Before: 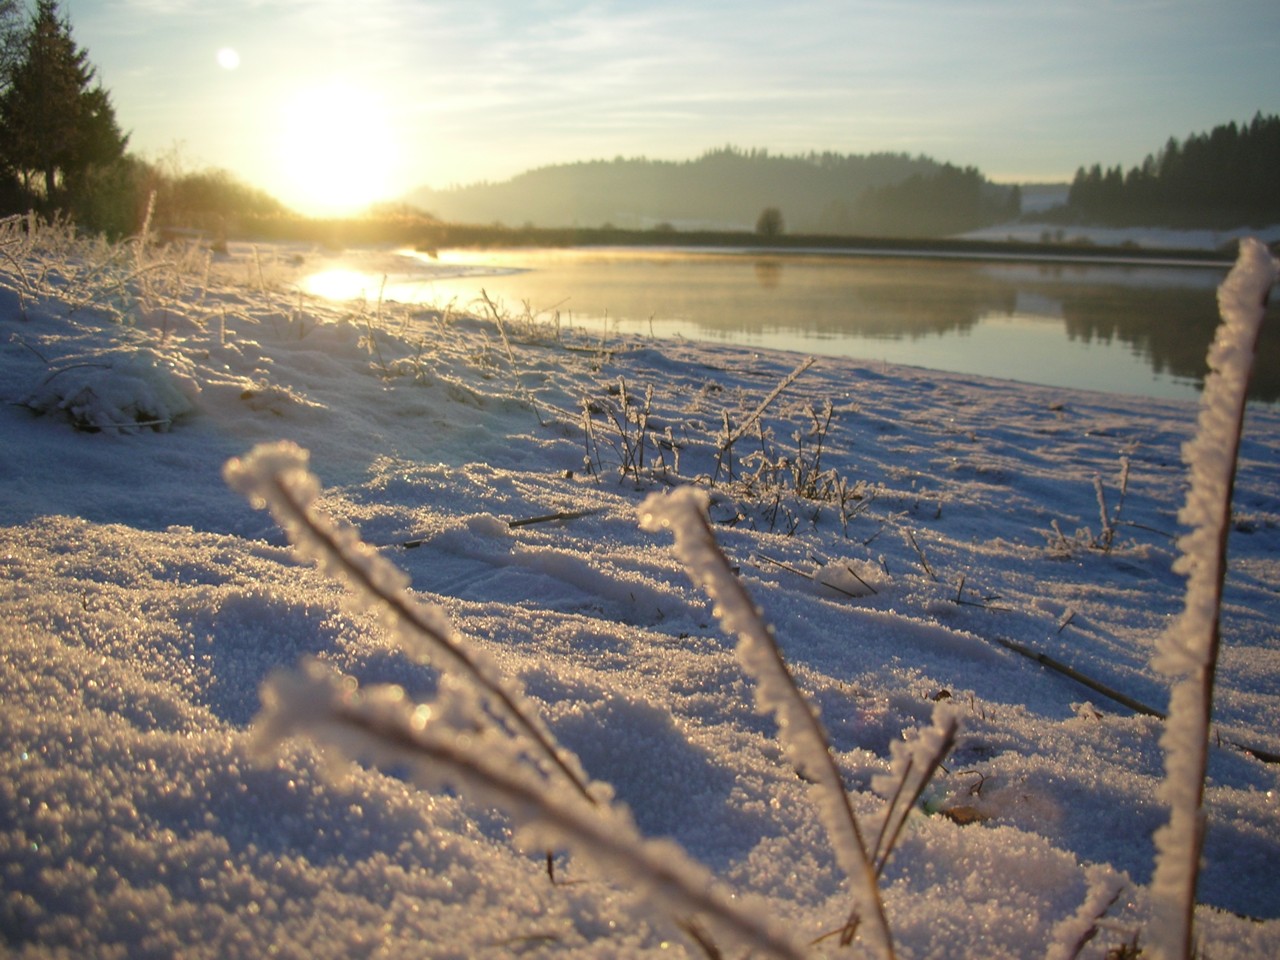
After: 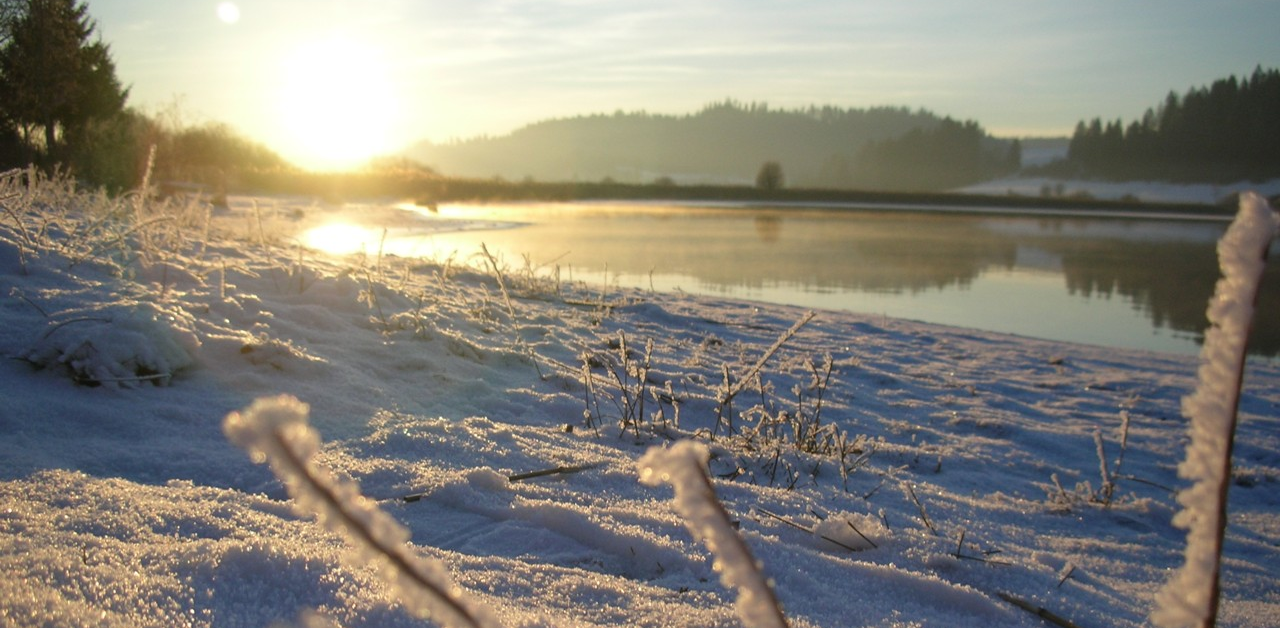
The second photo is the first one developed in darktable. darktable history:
crop and rotate: top 4.844%, bottom 29.699%
